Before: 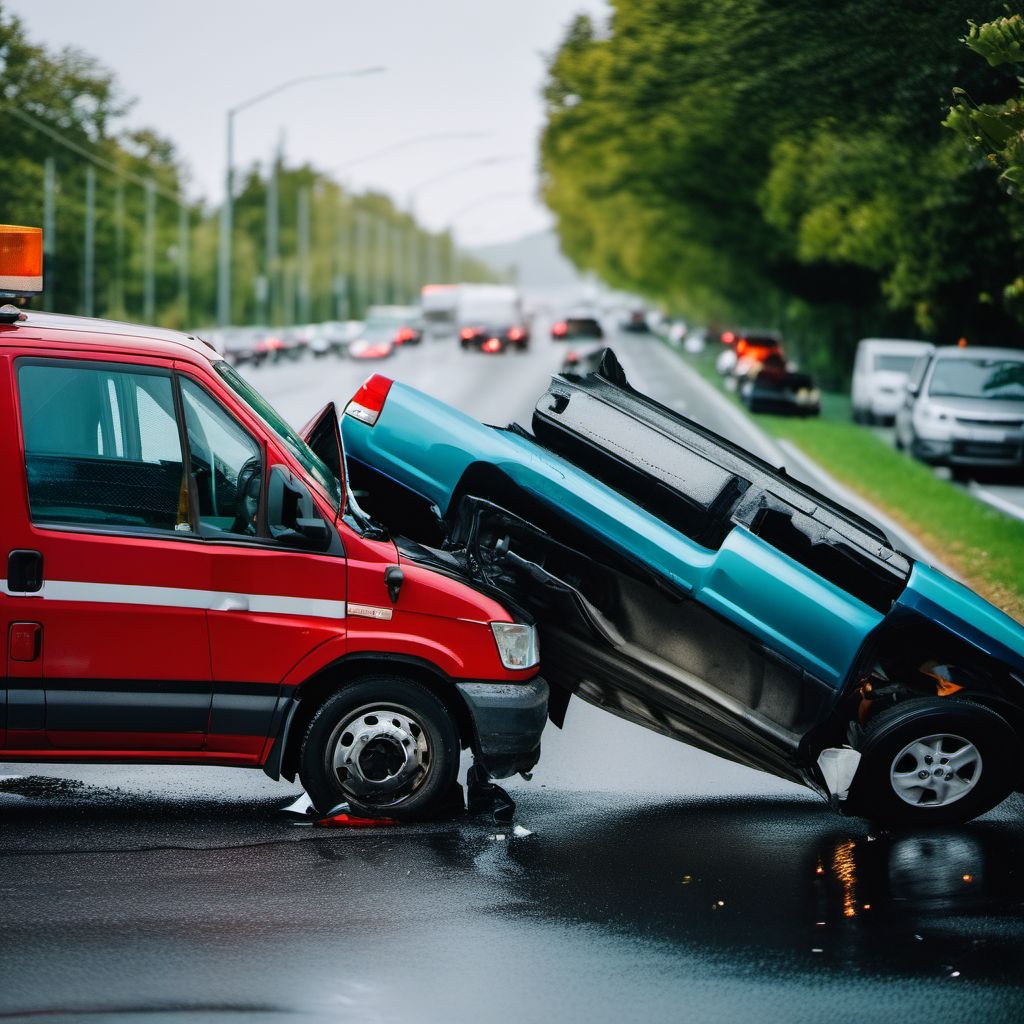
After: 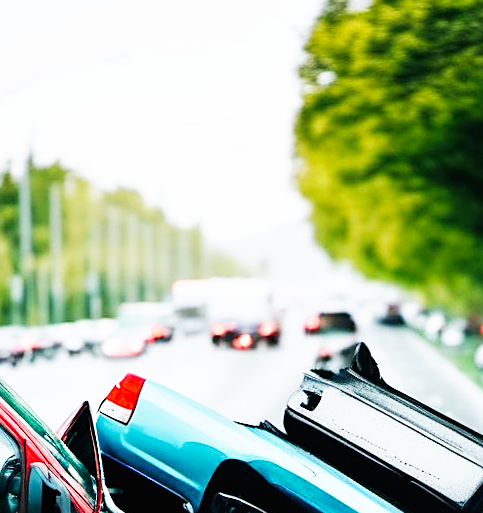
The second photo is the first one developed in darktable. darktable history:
rotate and perspective: rotation 0.062°, lens shift (vertical) 0.115, lens shift (horizontal) -0.133, crop left 0.047, crop right 0.94, crop top 0.061, crop bottom 0.94
base curve: curves: ch0 [(0, 0) (0.007, 0.004) (0.027, 0.03) (0.046, 0.07) (0.207, 0.54) (0.442, 0.872) (0.673, 0.972) (1, 1)], preserve colors none
crop: left 19.556%, right 30.401%, bottom 46.458%
sharpen: on, module defaults
